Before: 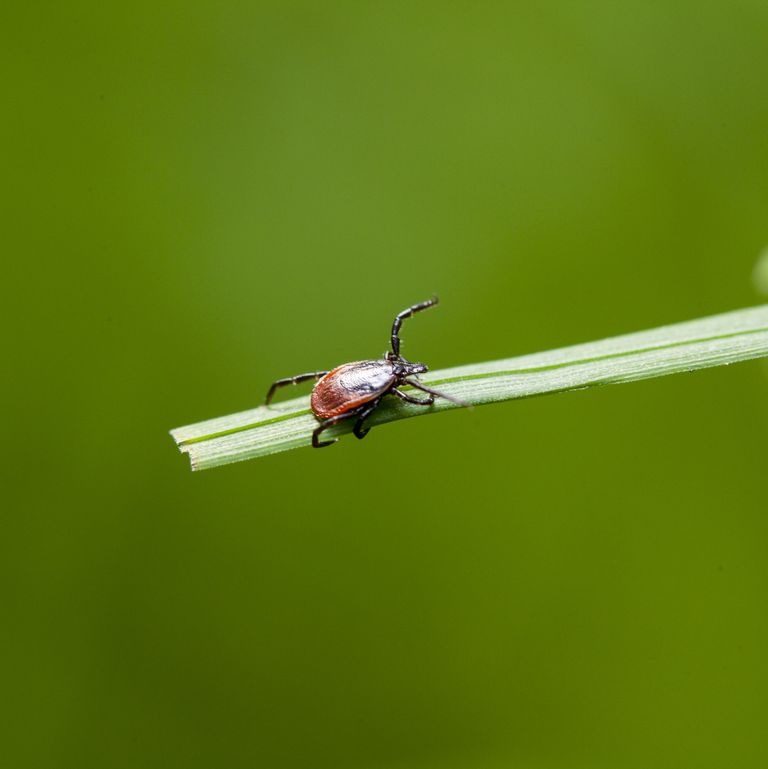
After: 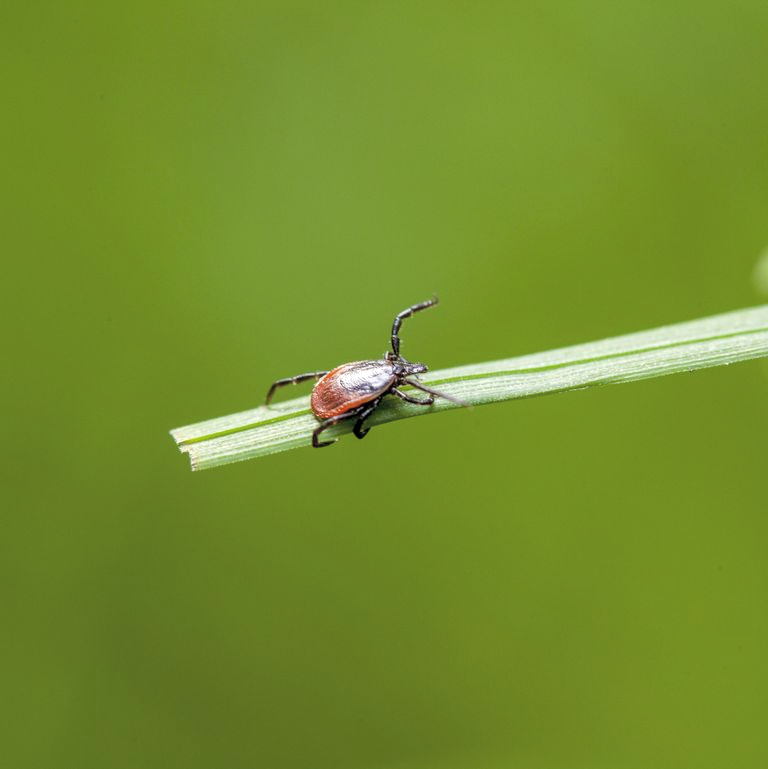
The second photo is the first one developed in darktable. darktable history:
tone curve: curves: ch0 [(0, 0) (0.004, 0.008) (0.077, 0.156) (0.169, 0.29) (0.774, 0.774) (1, 1)], color space Lab, independent channels, preserve colors none
local contrast: on, module defaults
